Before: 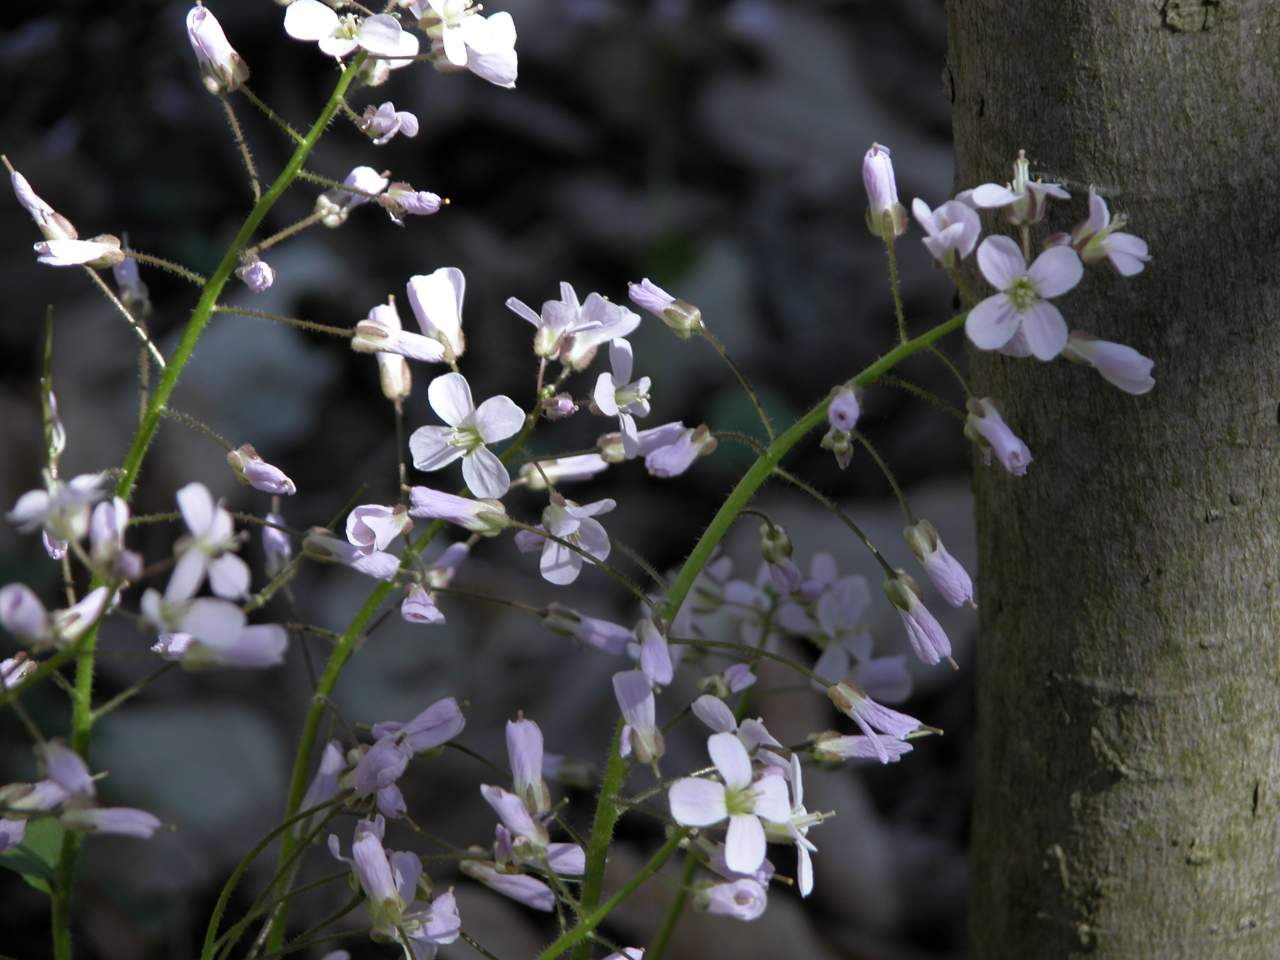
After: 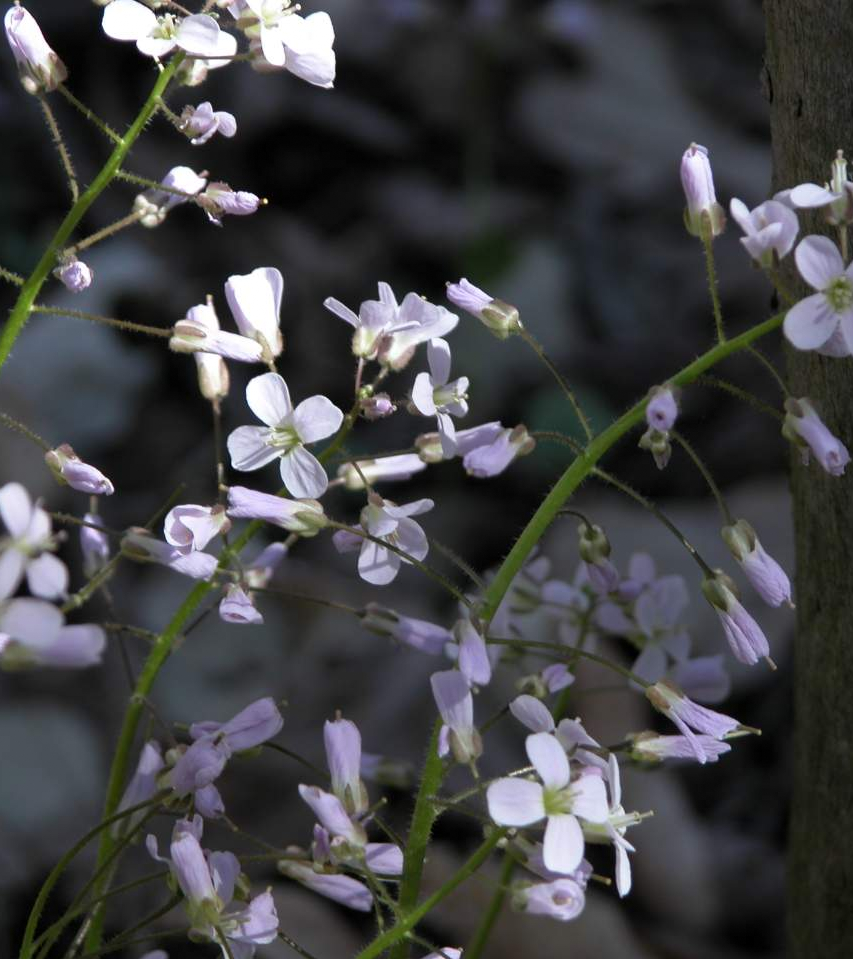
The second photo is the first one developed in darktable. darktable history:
crop and rotate: left 14.292%, right 19.041%
grain: coarseness 0.81 ISO, strength 1.34%, mid-tones bias 0%
